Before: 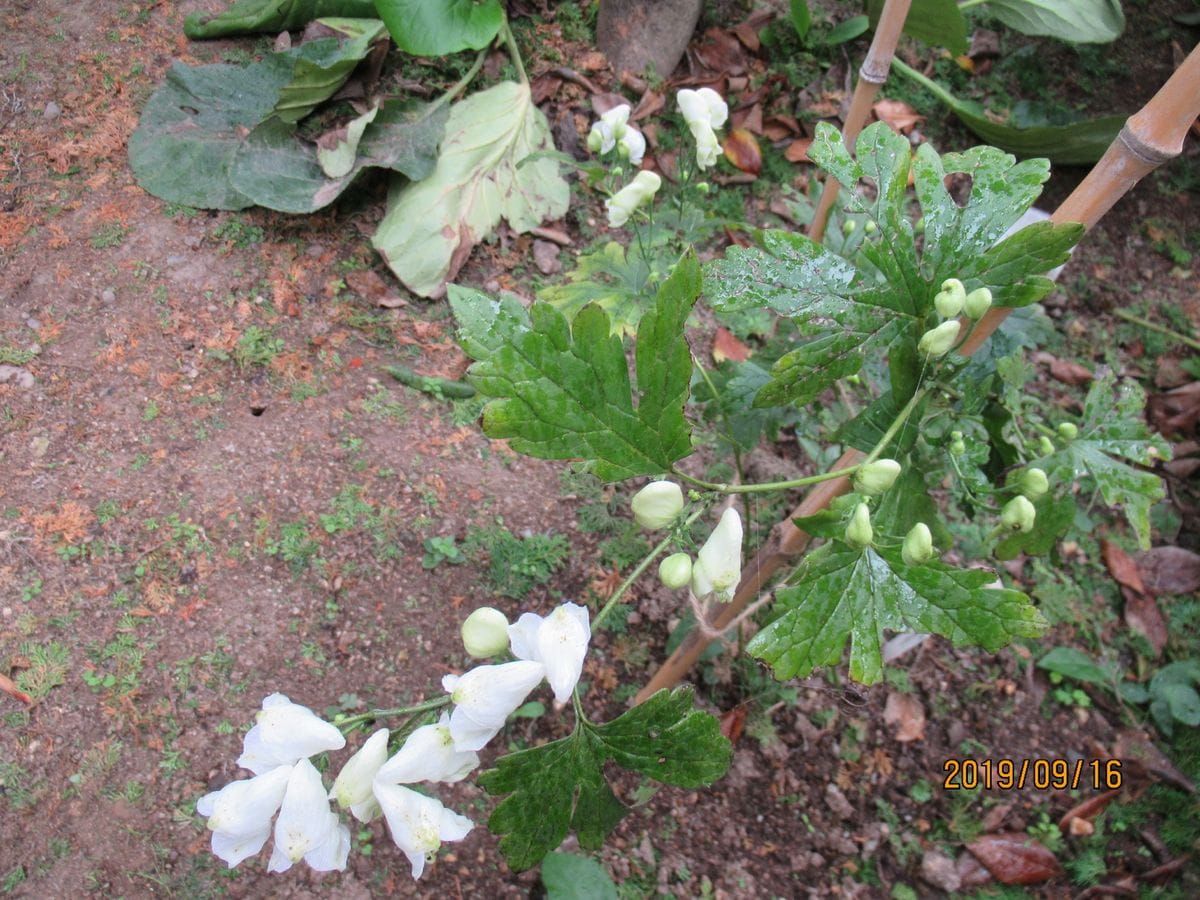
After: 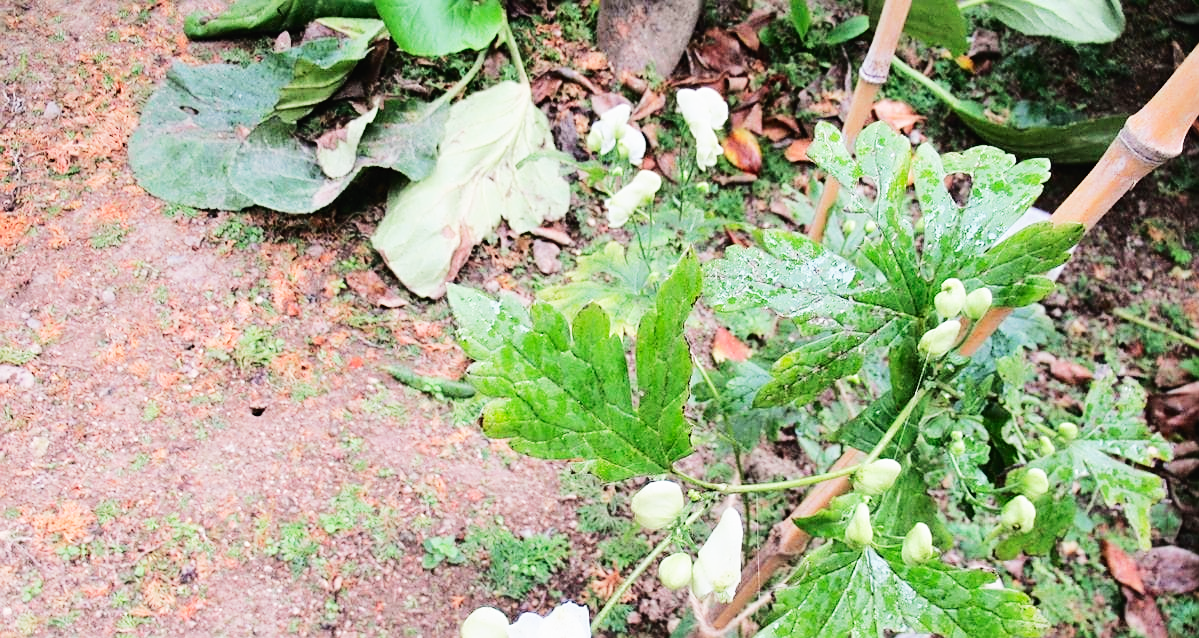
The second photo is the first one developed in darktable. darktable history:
sharpen: on, module defaults
base curve: curves: ch0 [(0, 0) (0.007, 0.004) (0.027, 0.03) (0.046, 0.07) (0.207, 0.54) (0.442, 0.872) (0.673, 0.972) (1, 1)], preserve colors none
crop: right 0%, bottom 29.107%
tone curve: curves: ch0 [(0, 0) (0.003, 0.012) (0.011, 0.02) (0.025, 0.032) (0.044, 0.046) (0.069, 0.06) (0.1, 0.09) (0.136, 0.133) (0.177, 0.182) (0.224, 0.247) (0.277, 0.316) (0.335, 0.396) (0.399, 0.48) (0.468, 0.568) (0.543, 0.646) (0.623, 0.717) (0.709, 0.777) (0.801, 0.846) (0.898, 0.912) (1, 1)], color space Lab, independent channels, preserve colors none
exposure: exposure -0.485 EV, compensate exposure bias true, compensate highlight preservation false
